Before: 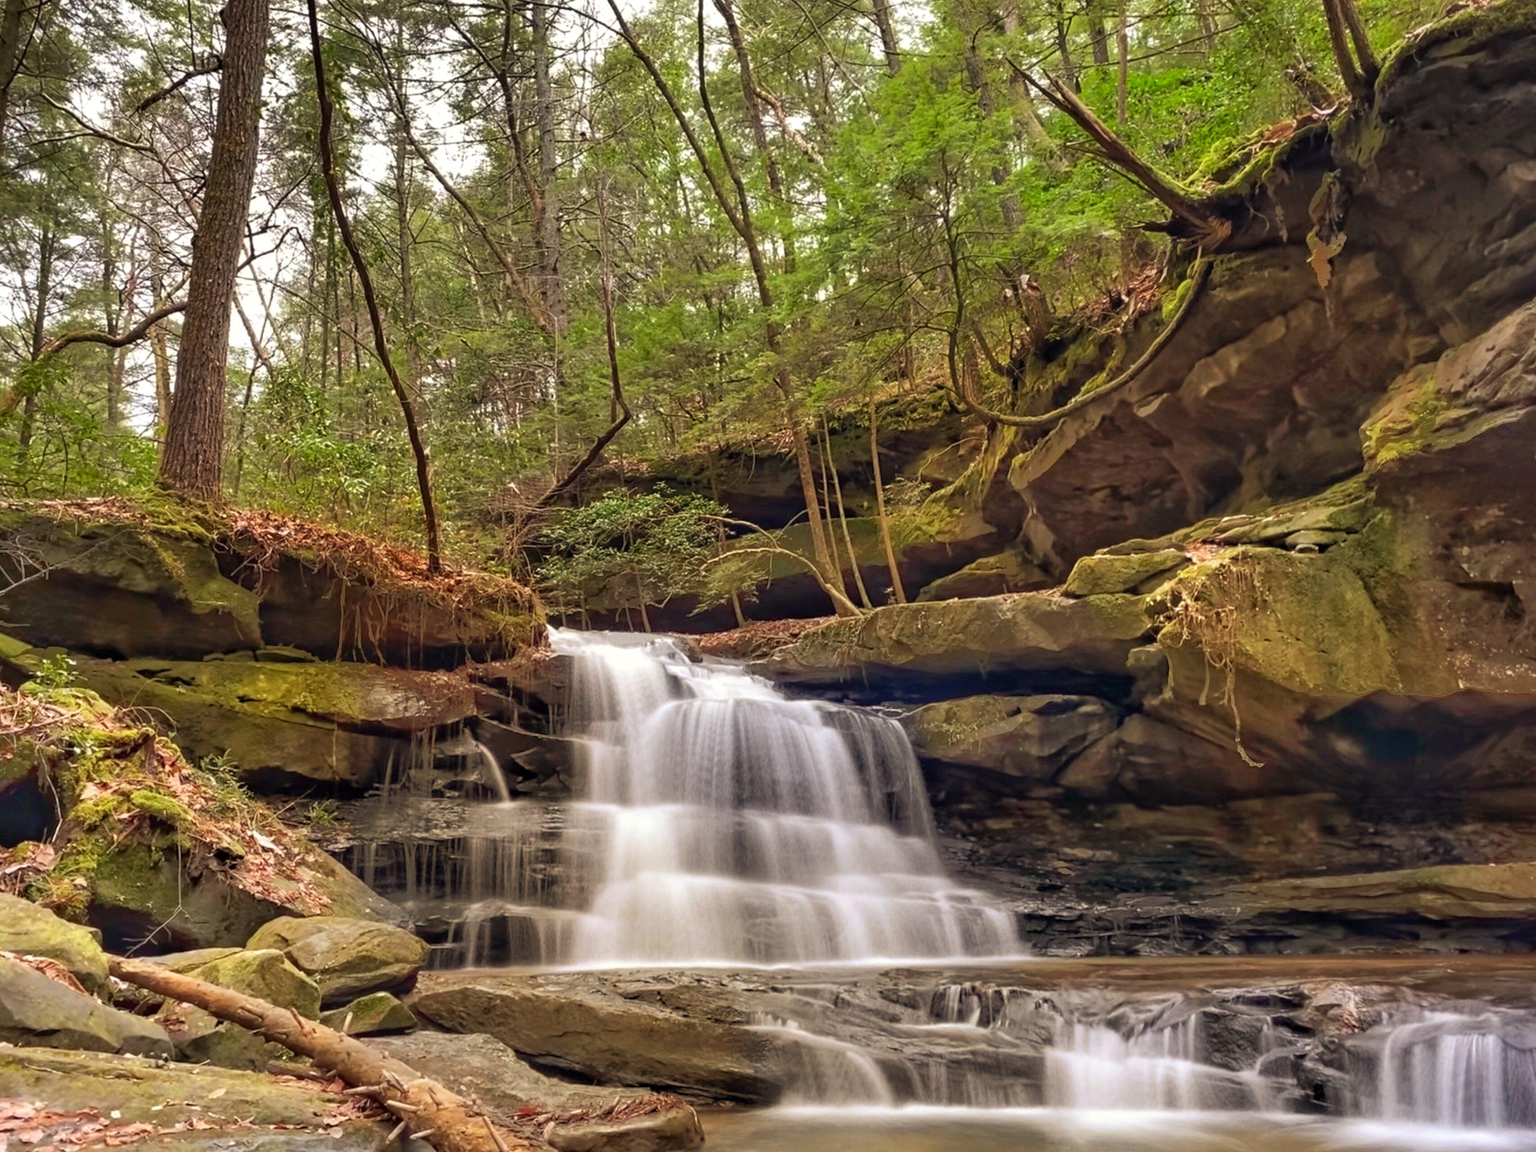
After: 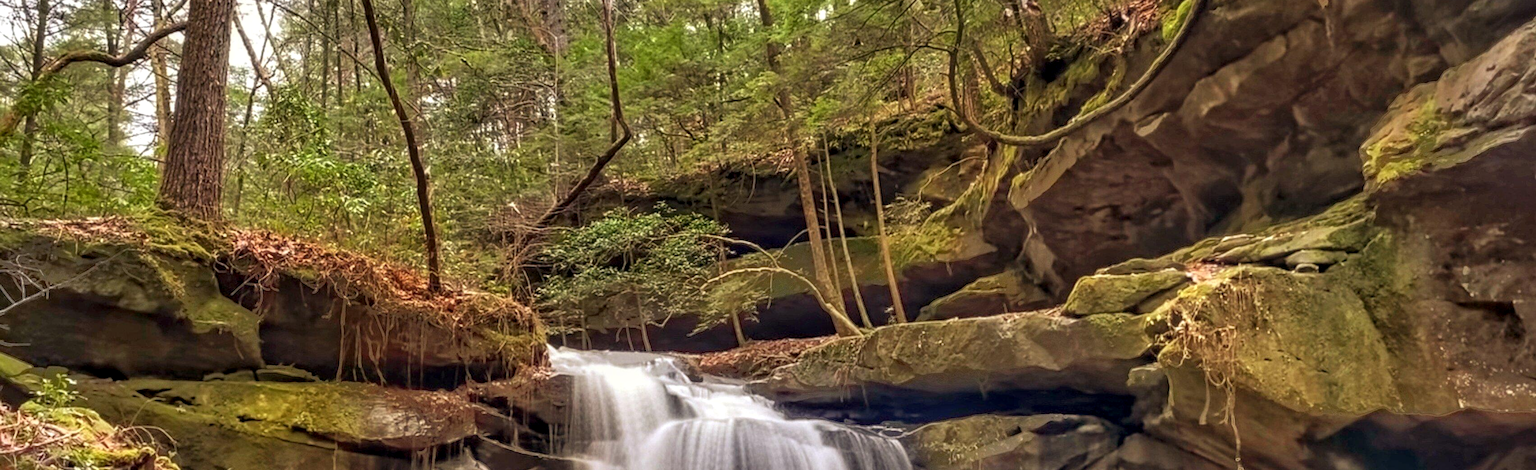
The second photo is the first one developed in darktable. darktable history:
local contrast: on, module defaults
crop and rotate: top 24.394%, bottom 34.772%
